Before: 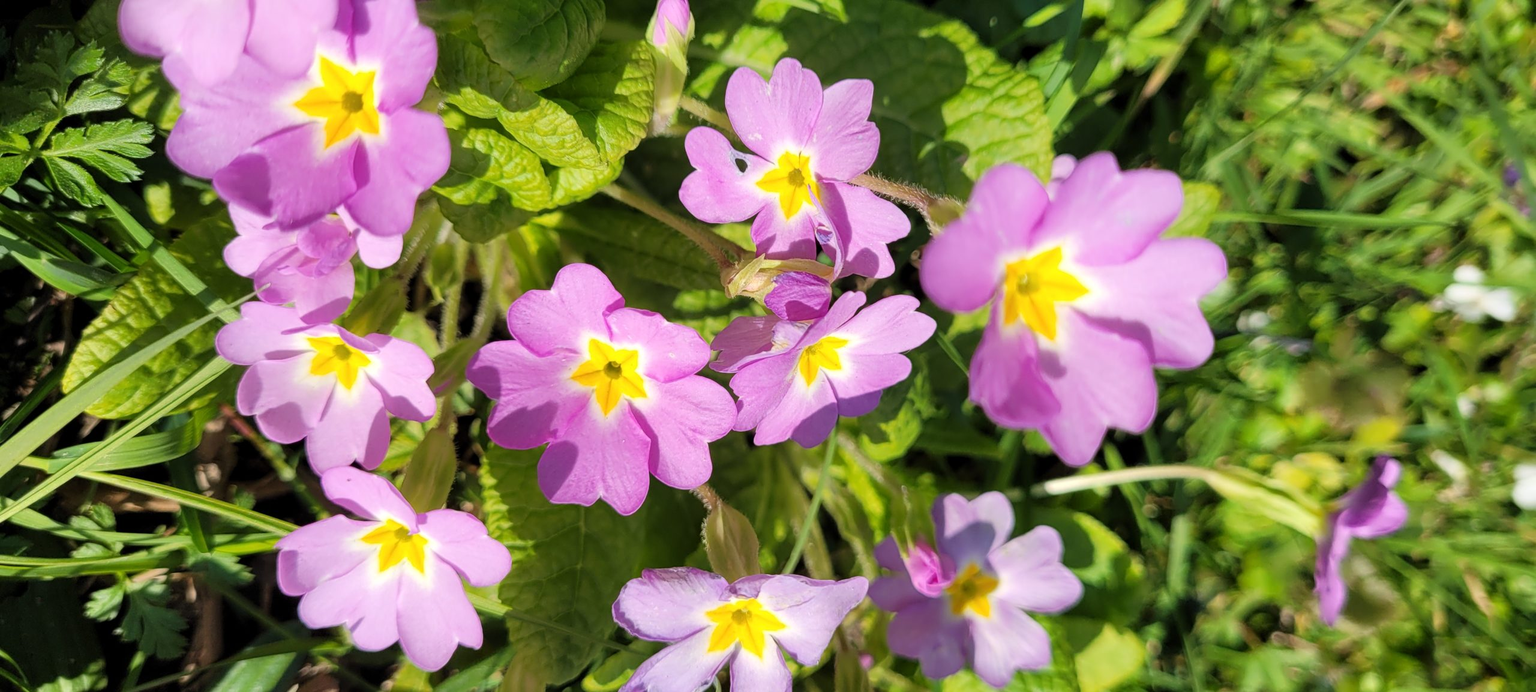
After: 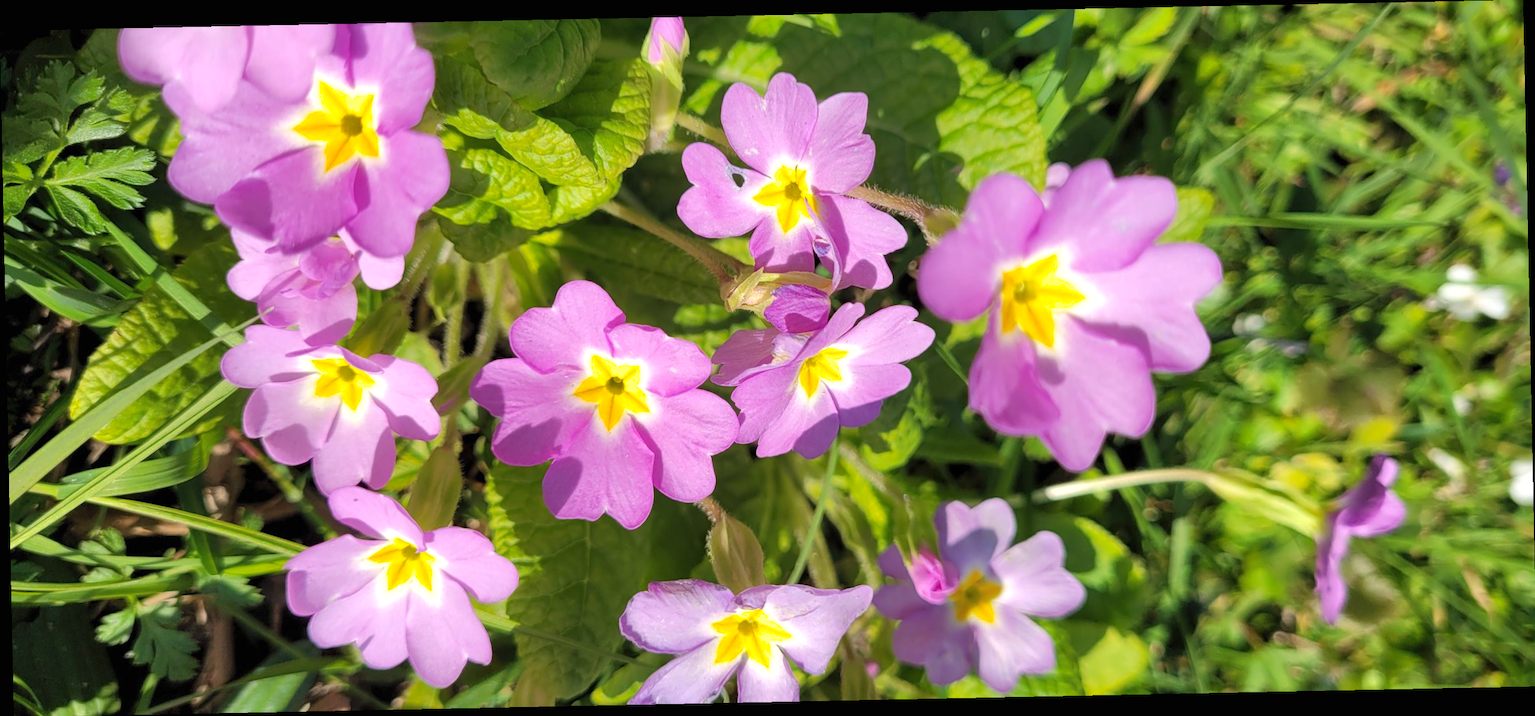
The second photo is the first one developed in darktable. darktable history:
exposure: black level correction 0, exposure 0.2 EV, compensate exposure bias true, compensate highlight preservation false
shadows and highlights: on, module defaults
color balance rgb: global vibrance 0.5%
rotate and perspective: rotation -1.17°, automatic cropping off
